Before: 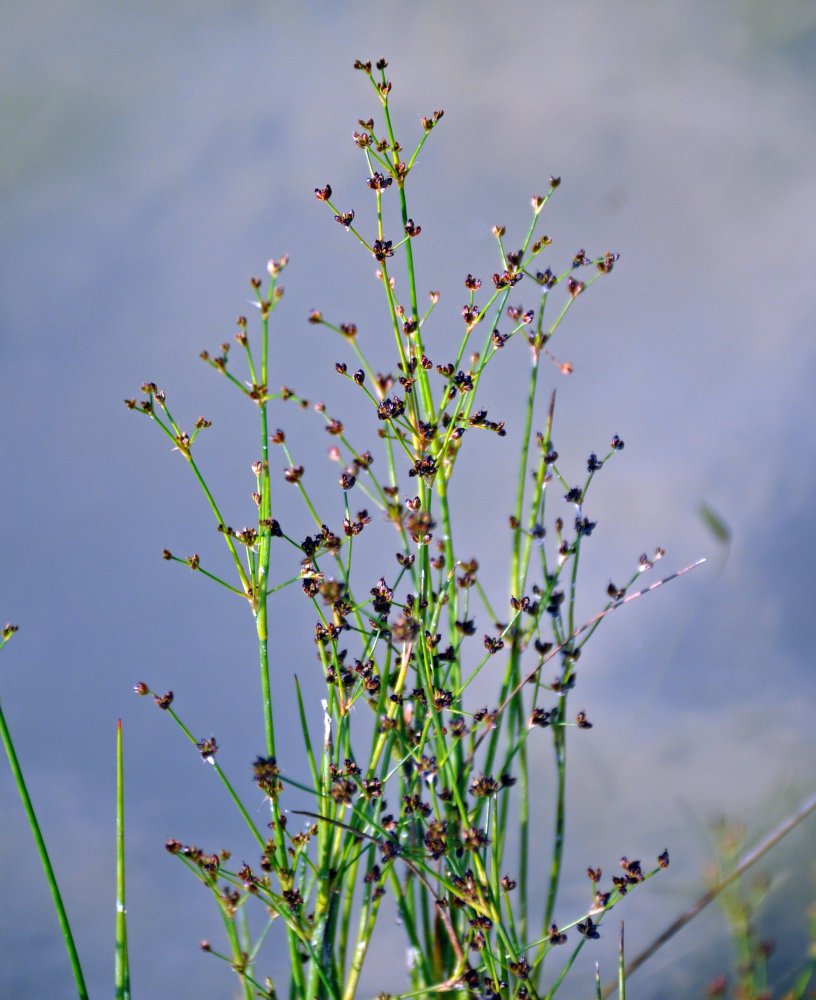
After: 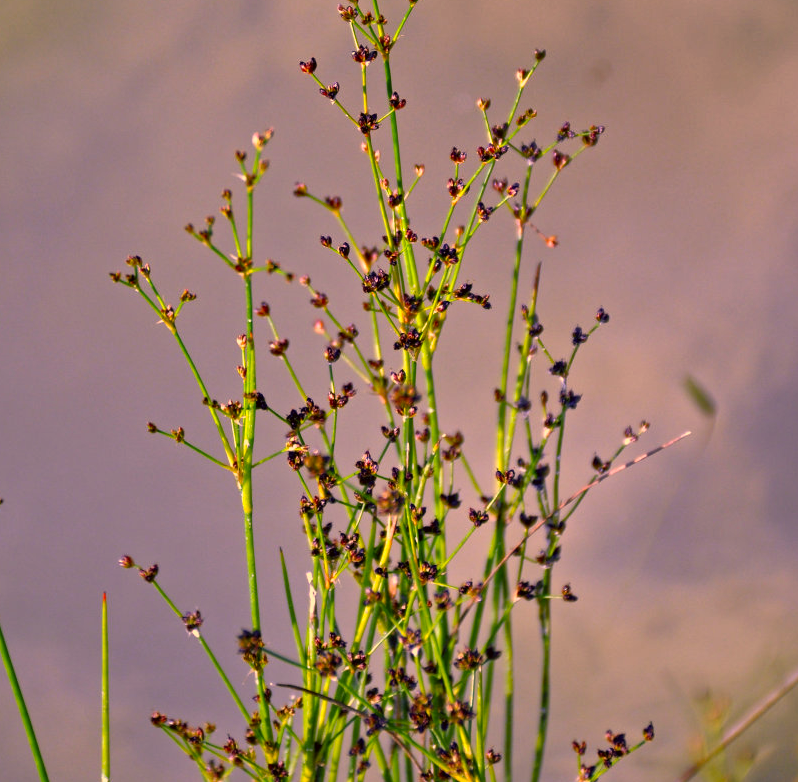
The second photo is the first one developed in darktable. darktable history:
color correction: highlights a* 18.21, highlights b* 35.89, shadows a* 1.75, shadows b* 6.49, saturation 1.05
crop and rotate: left 1.94%, top 12.723%, right 0.186%, bottom 9.011%
shadows and highlights: shadows 20.81, highlights -81.36, soften with gaussian
